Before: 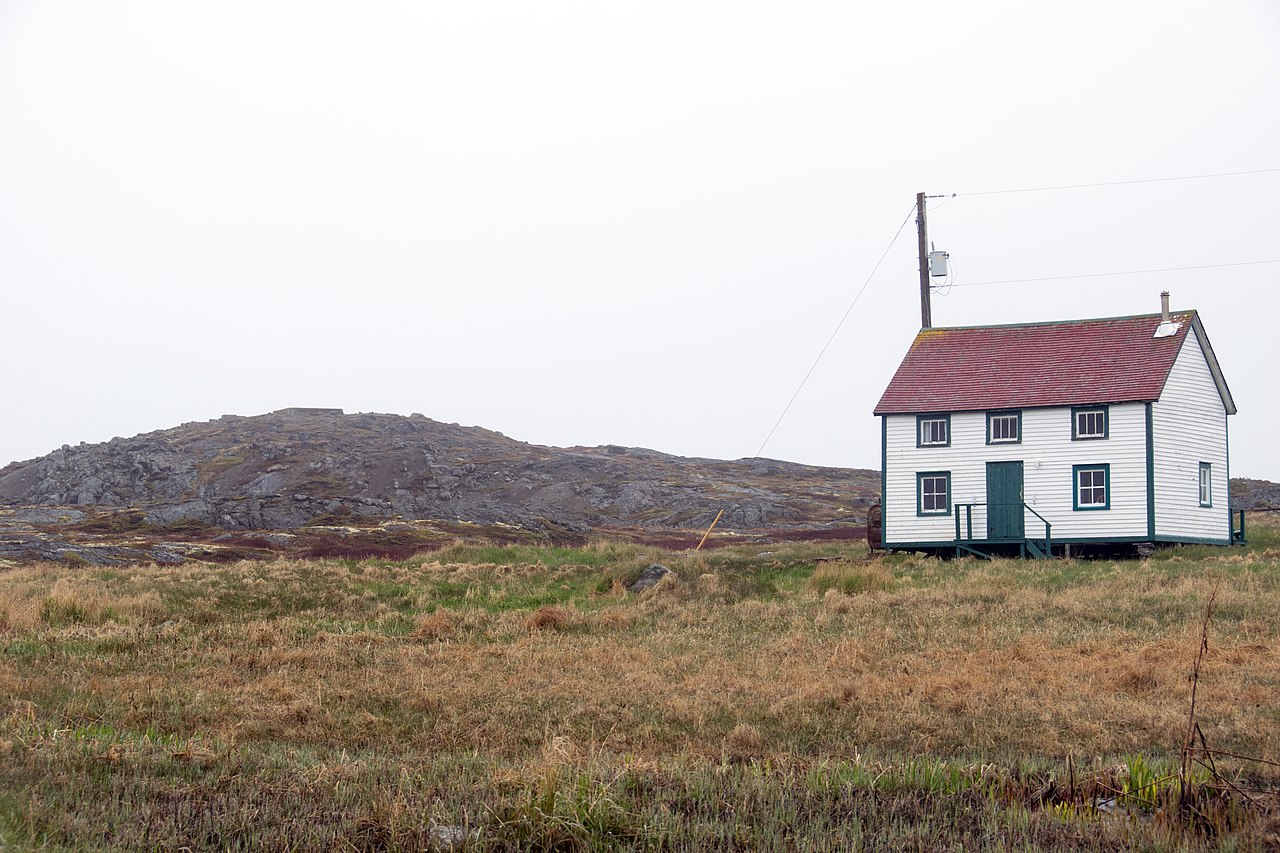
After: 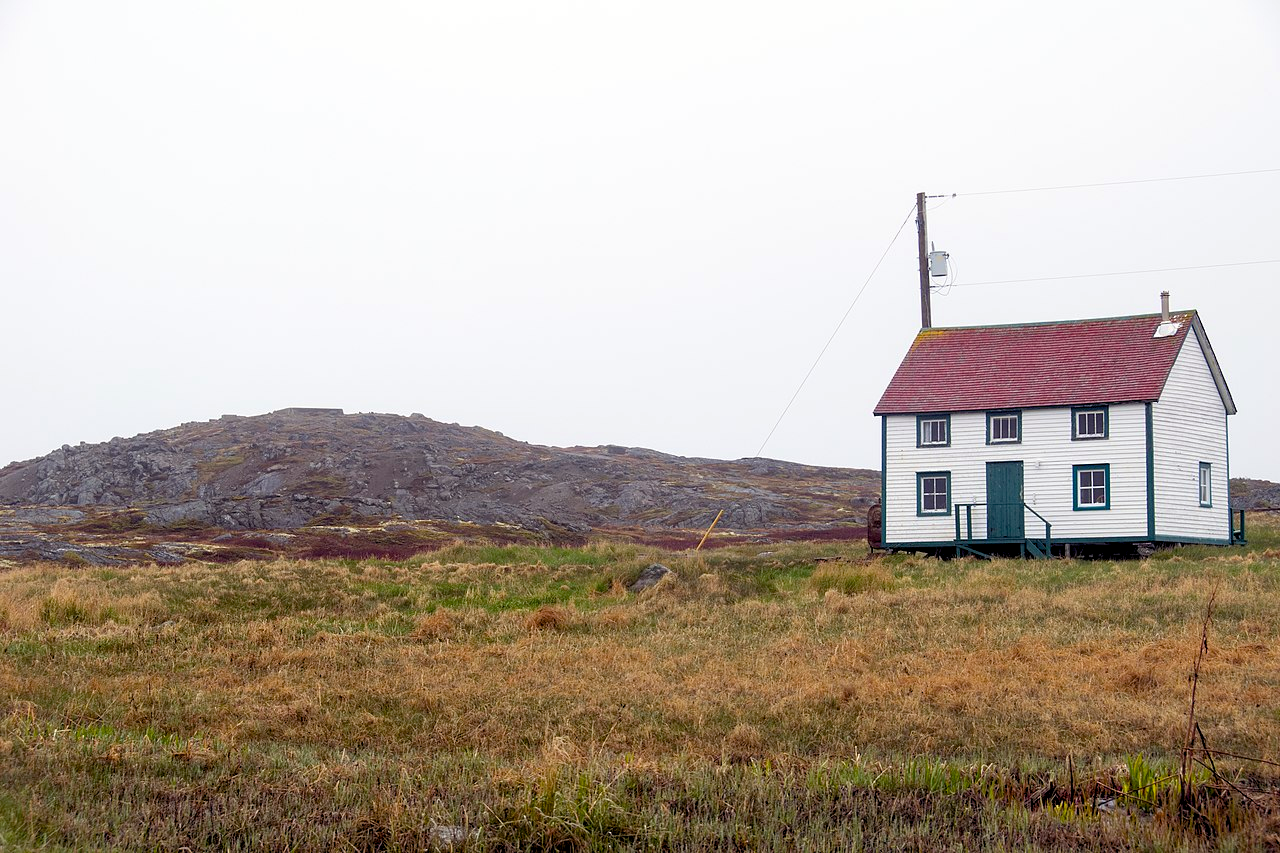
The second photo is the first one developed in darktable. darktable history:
color balance rgb: power › chroma 0.283%, power › hue 23.73°, global offset › luminance -0.483%, perceptual saturation grading › global saturation 25.876%
